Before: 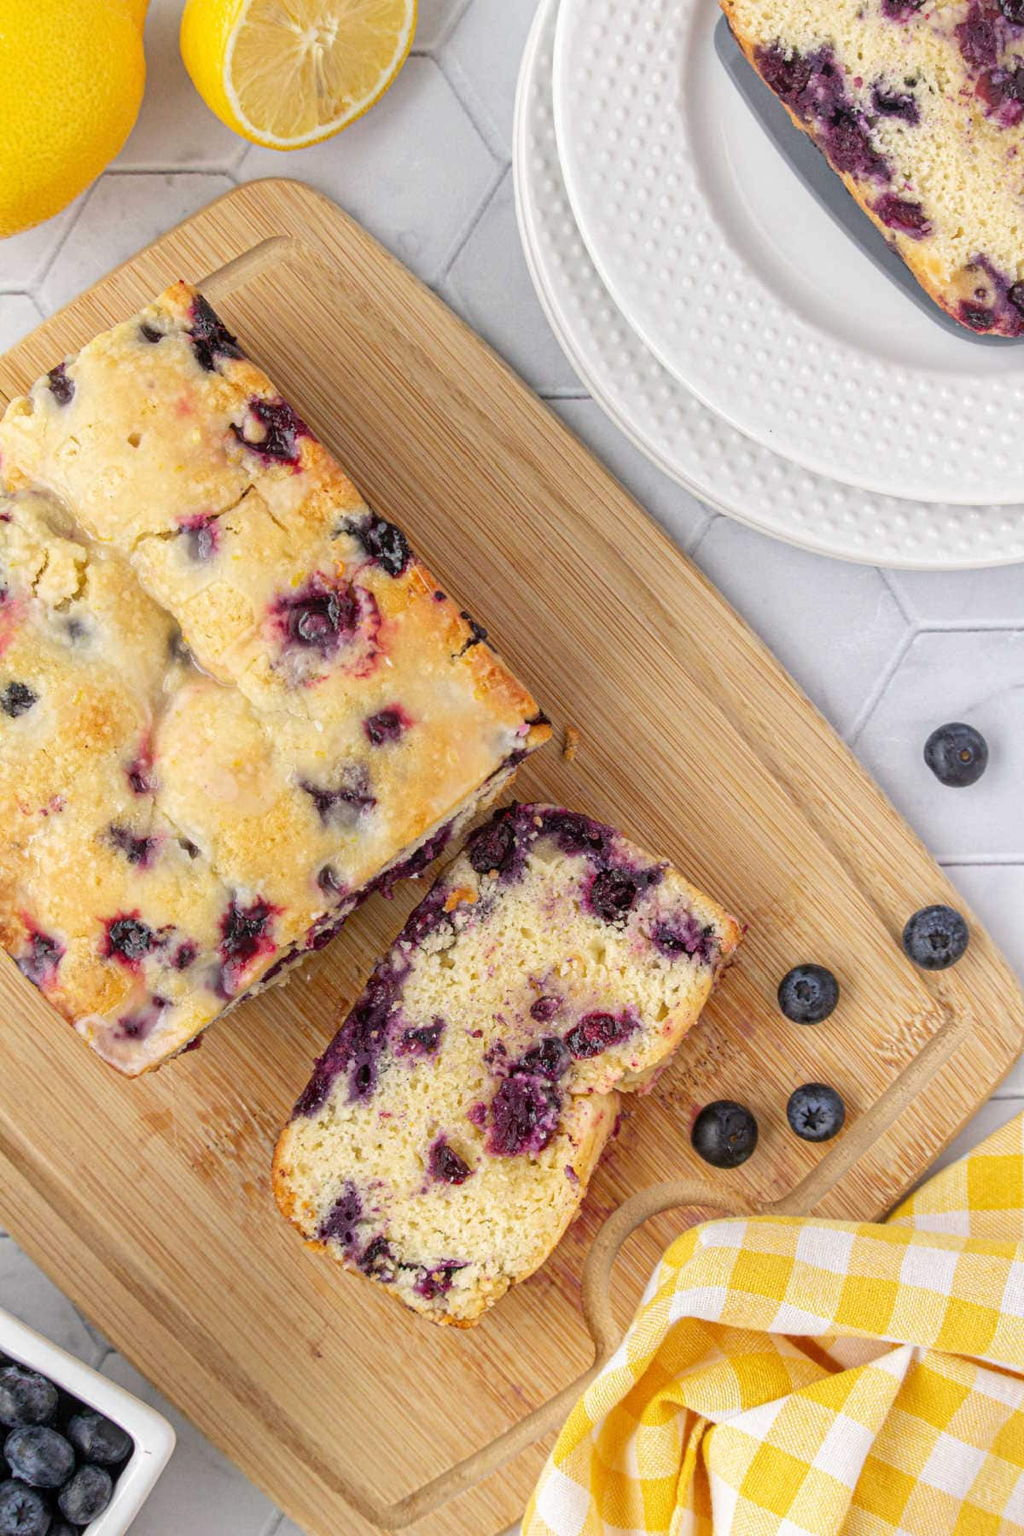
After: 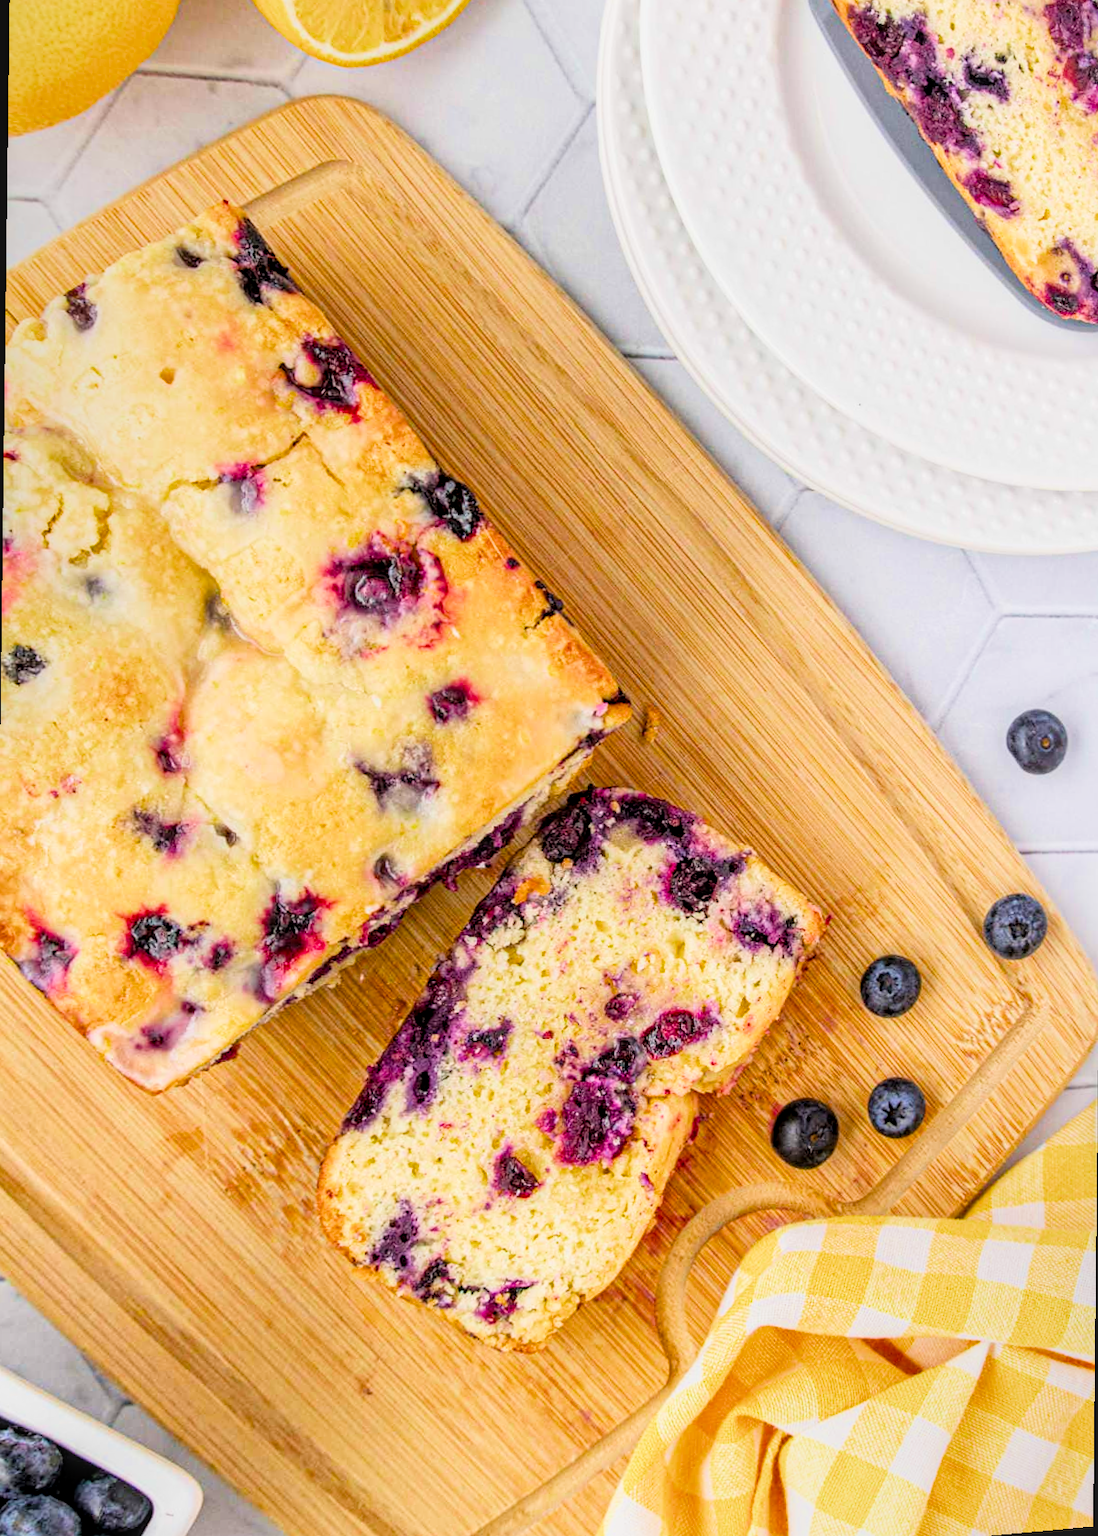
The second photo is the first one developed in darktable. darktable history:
filmic rgb: black relative exposure -7.75 EV, white relative exposure 4.4 EV, threshold 3 EV, hardness 3.76, latitude 50%, contrast 1.1, color science v5 (2021), contrast in shadows safe, contrast in highlights safe, enable highlight reconstruction true
color balance rgb: perceptual saturation grading › global saturation 40%, global vibrance 15%
rotate and perspective: rotation 0.679°, lens shift (horizontal) 0.136, crop left 0.009, crop right 0.991, crop top 0.078, crop bottom 0.95
exposure: exposure 0.77 EV, compensate highlight preservation false
local contrast: on, module defaults
